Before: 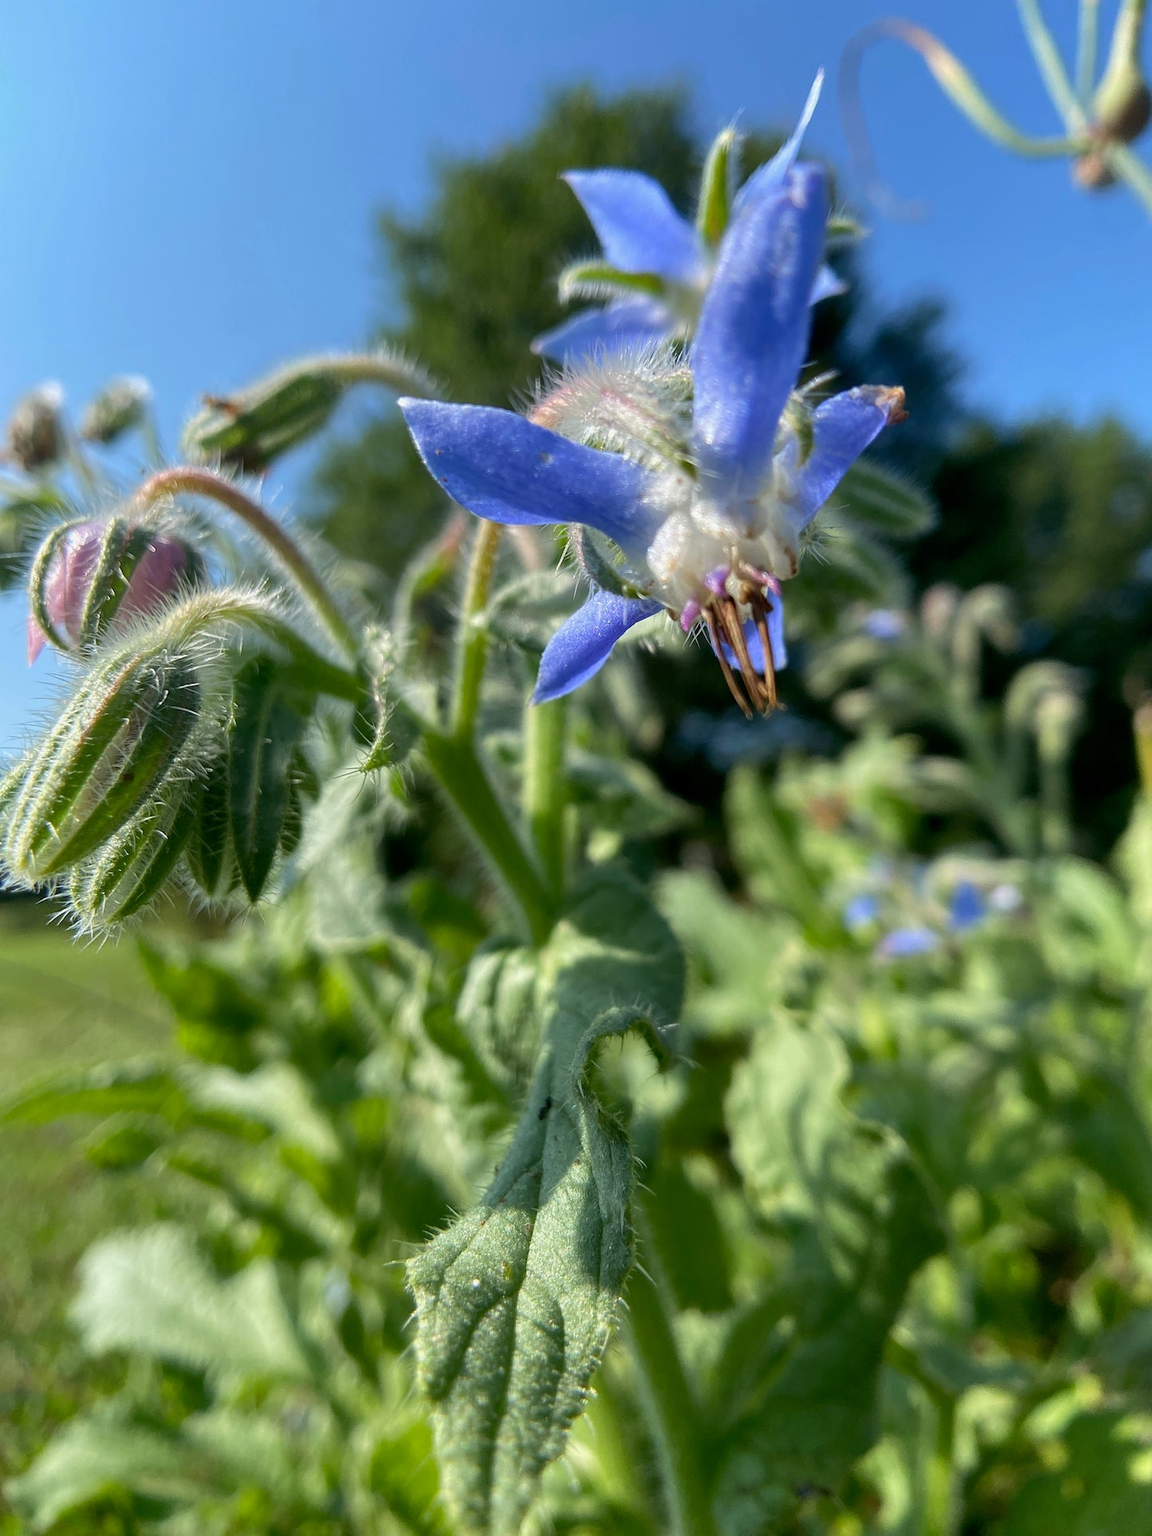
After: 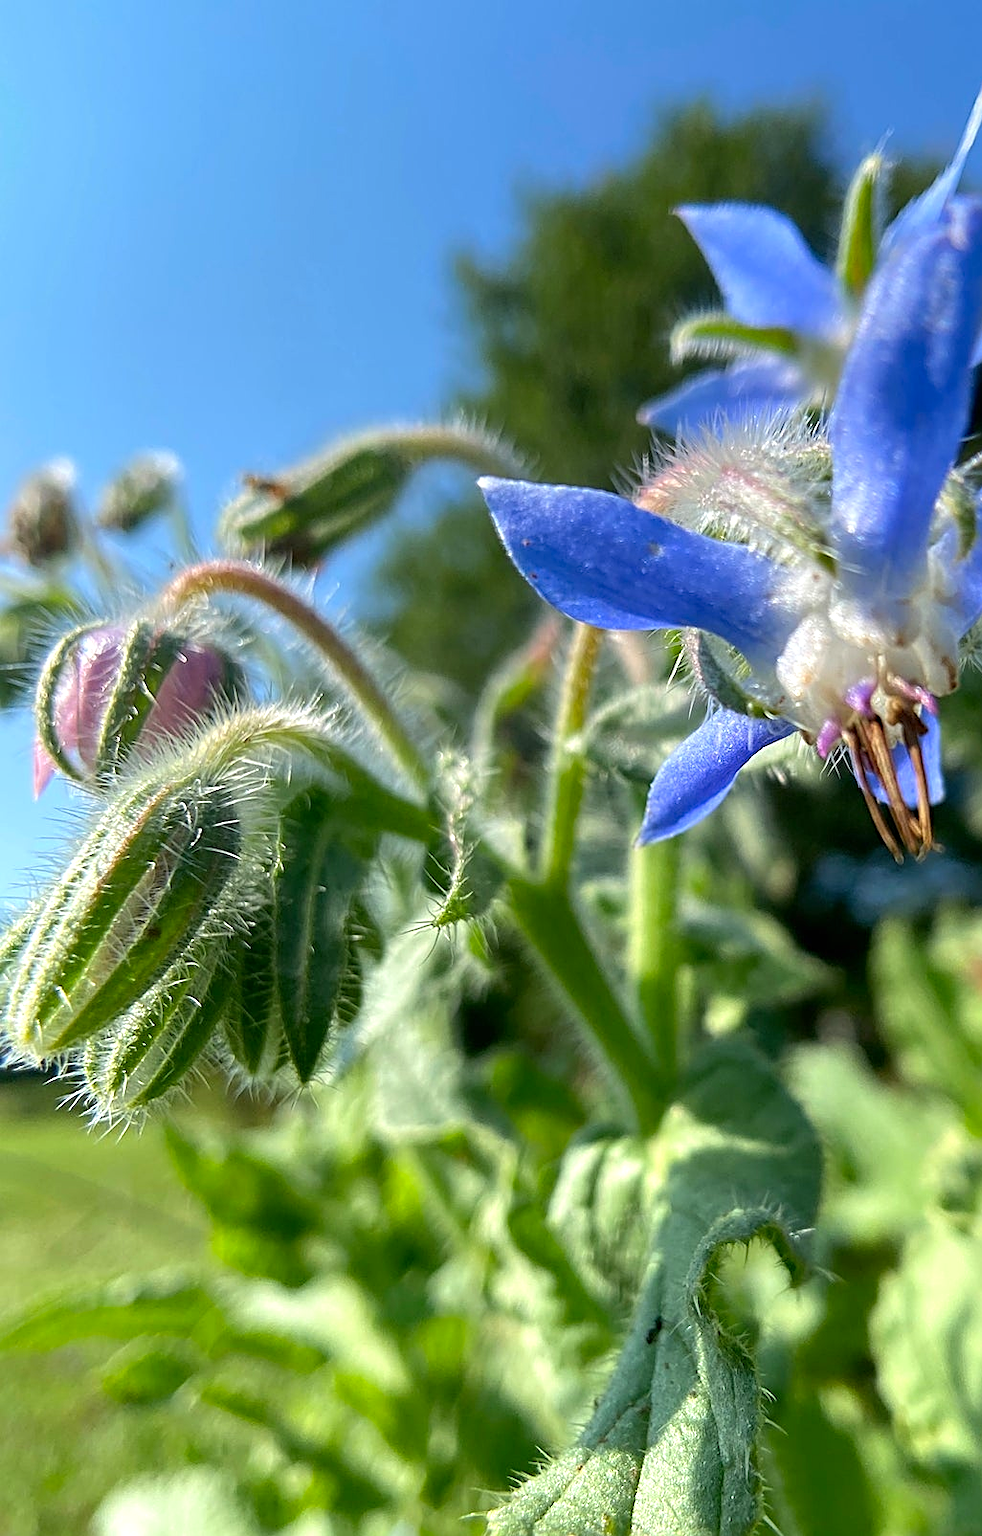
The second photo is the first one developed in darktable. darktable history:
crop: right 28.885%, bottom 16.626%
exposure: black level correction 0, exposure 0.6 EV, compensate highlight preservation false
sharpen: radius 2.767
graduated density: on, module defaults
contrast brightness saturation: saturation 0.13
color balance: input saturation 99%
